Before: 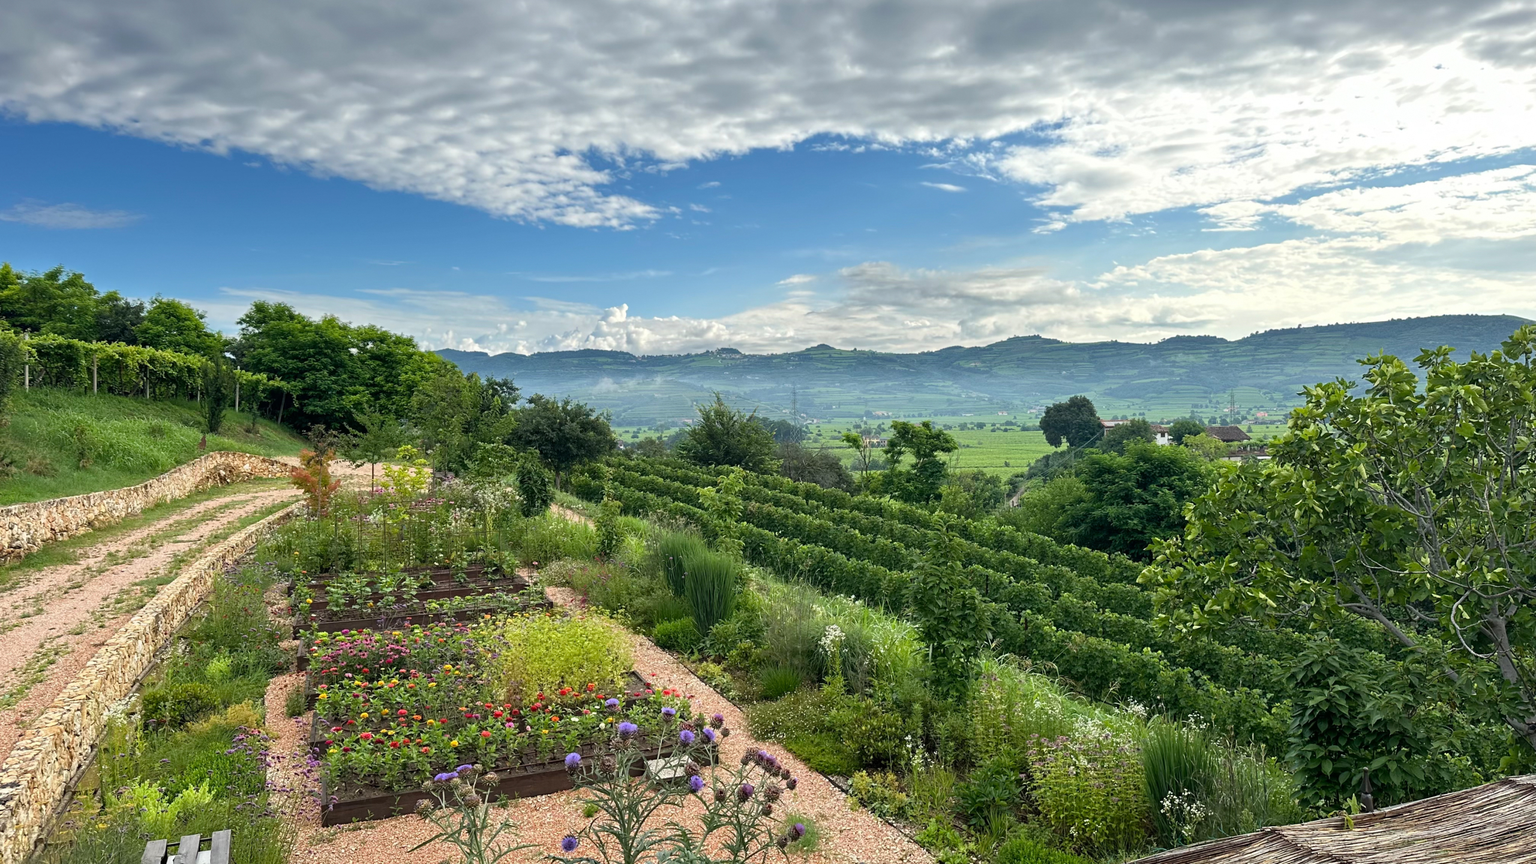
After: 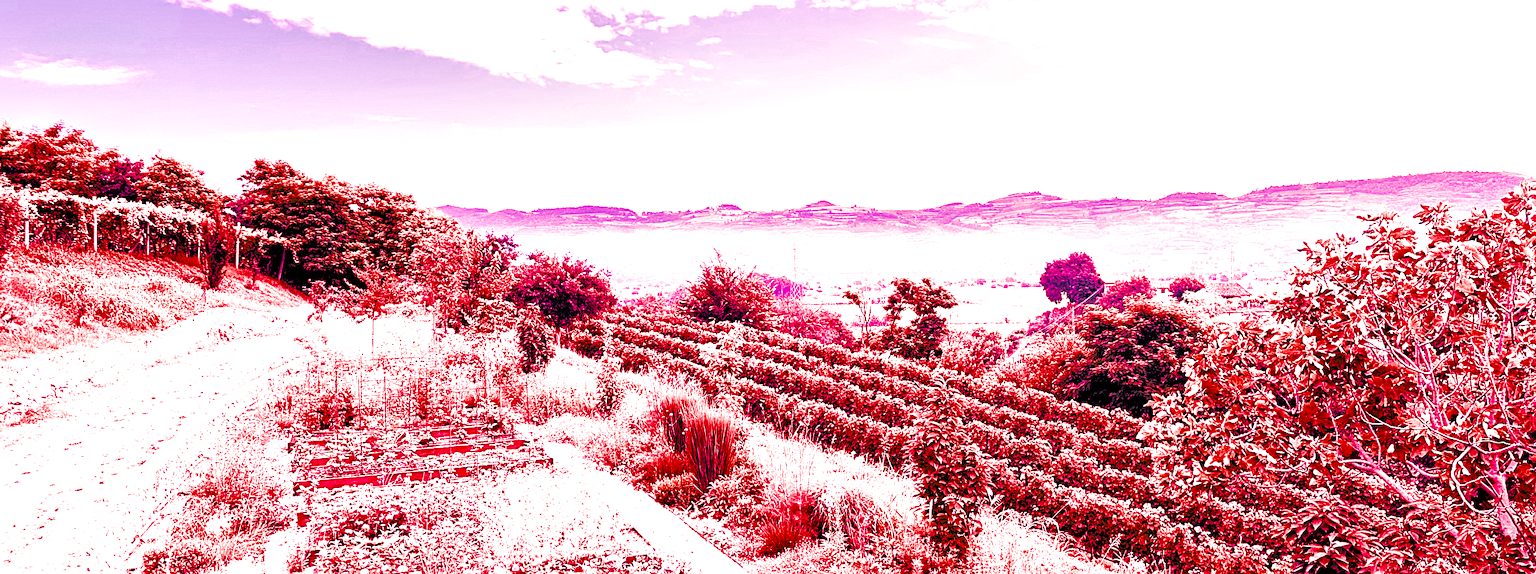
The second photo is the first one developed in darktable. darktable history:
filmic rgb: black relative exposure -7.75 EV, white relative exposure 4.4 EV, threshold 3 EV, hardness 3.76, latitude 38.11%, contrast 0.966, highlights saturation mix 10%, shadows ↔ highlights balance 4.59%, color science v4 (2020), enable highlight reconstruction true
local contrast: mode bilateral grid, contrast 20, coarseness 50, detail 161%, midtone range 0.2
tone equalizer: -8 EV -0.417 EV, -7 EV -0.389 EV, -6 EV -0.333 EV, -5 EV -0.222 EV, -3 EV 0.222 EV, -2 EV 0.333 EV, -1 EV 0.389 EV, +0 EV 0.417 EV, edges refinement/feathering 500, mask exposure compensation -1.57 EV, preserve details no
color zones: curves: ch0 [(0, 0.48) (0.209, 0.398) (0.305, 0.332) (0.429, 0.493) (0.571, 0.5) (0.714, 0.5) (0.857, 0.5) (1, 0.48)]; ch1 [(0, 0.633) (0.143, 0.586) (0.286, 0.489) (0.429, 0.448) (0.571, 0.31) (0.714, 0.335) (0.857, 0.492) (1, 0.633)]; ch2 [(0, 0.448) (0.143, 0.498) (0.286, 0.5) (0.429, 0.5) (0.571, 0.5) (0.714, 0.5) (0.857, 0.5) (1, 0.448)]
crop: top 16.727%, bottom 16.727%
white balance: red 4.26, blue 1.802
exposure: black level correction 0.001, compensate highlight preservation false
sharpen: radius 2.167, amount 0.381, threshold 0
